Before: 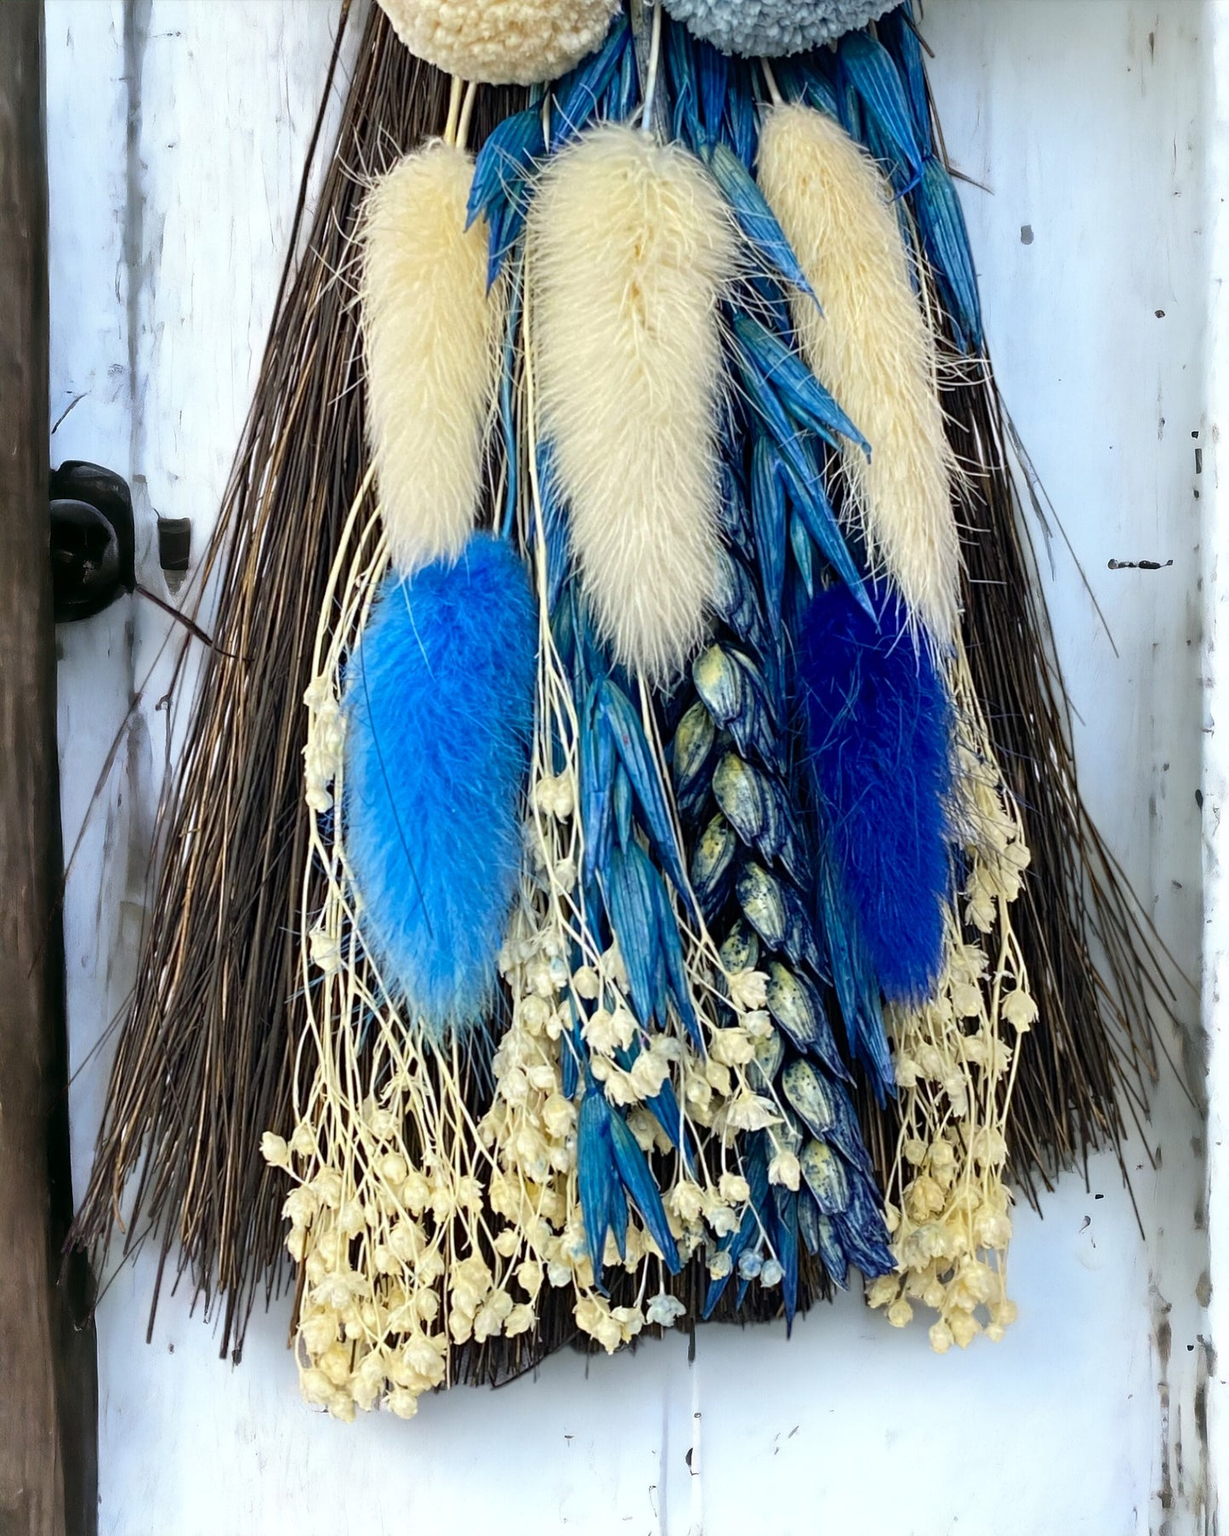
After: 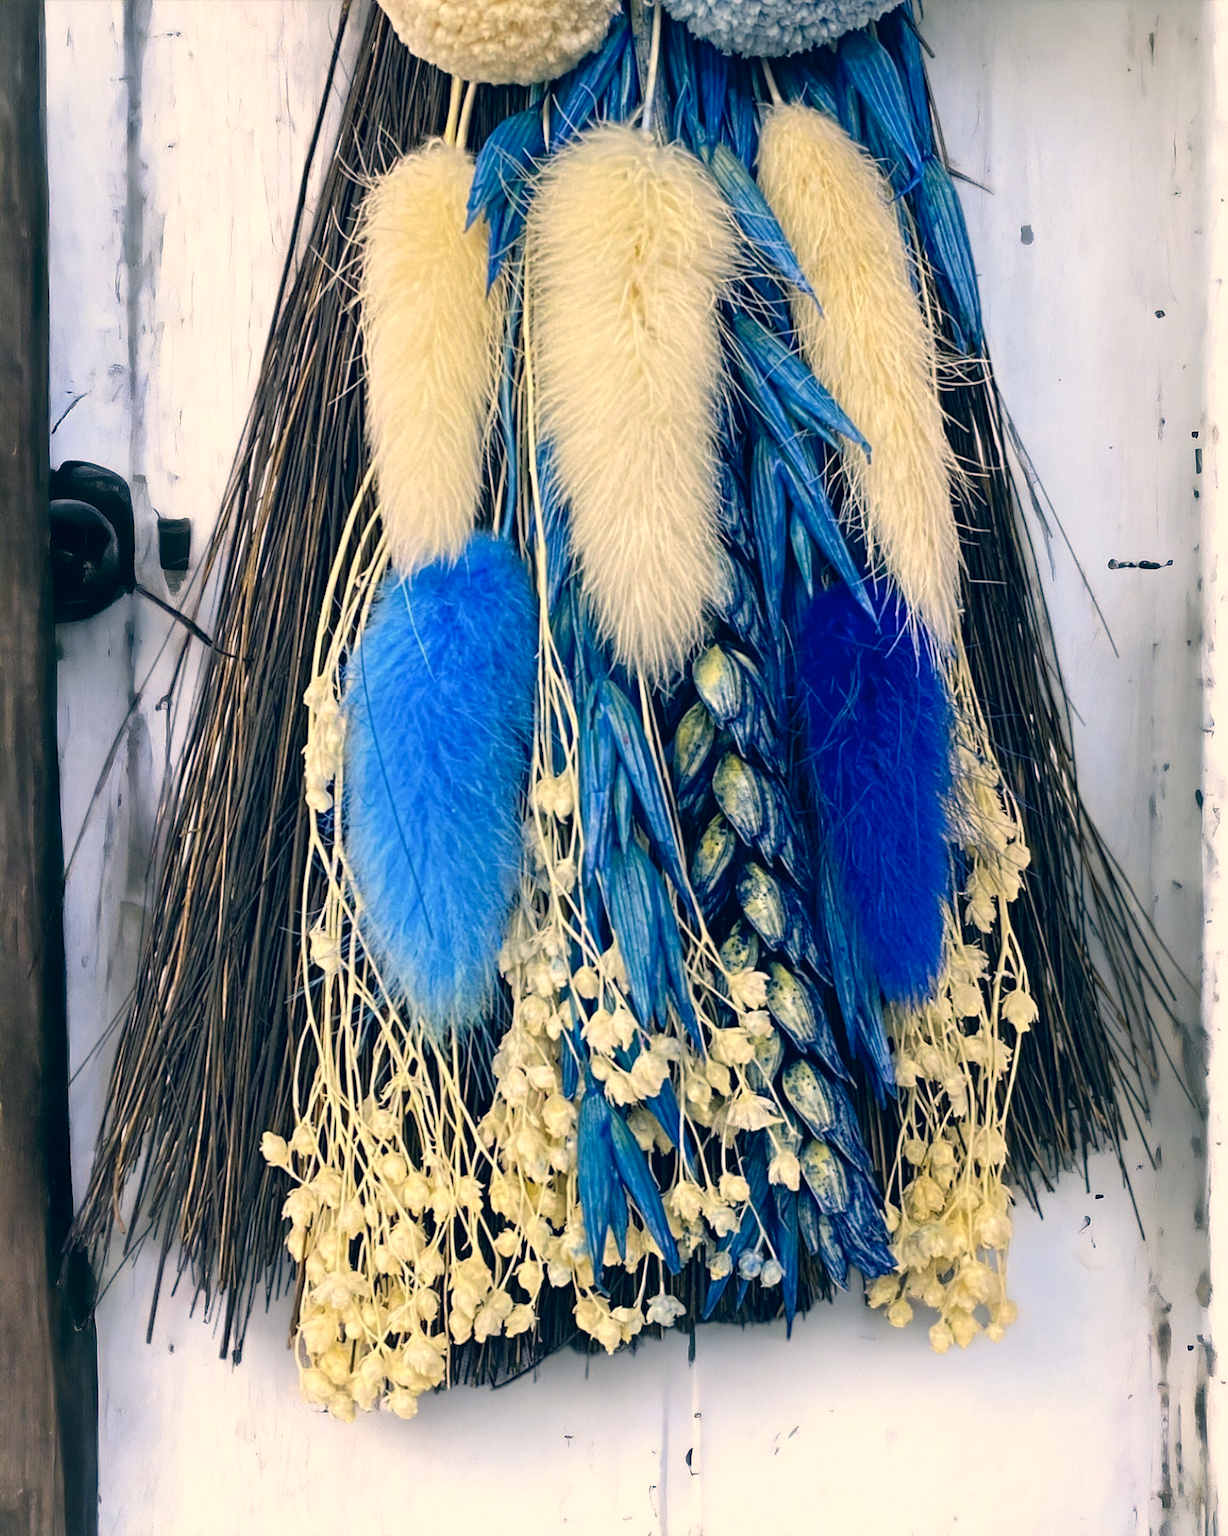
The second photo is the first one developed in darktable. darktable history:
color correction: highlights a* 10.32, highlights b* 14.66, shadows a* -9.59, shadows b* -15.02
exposure: exposure 0 EV, compensate highlight preservation false
